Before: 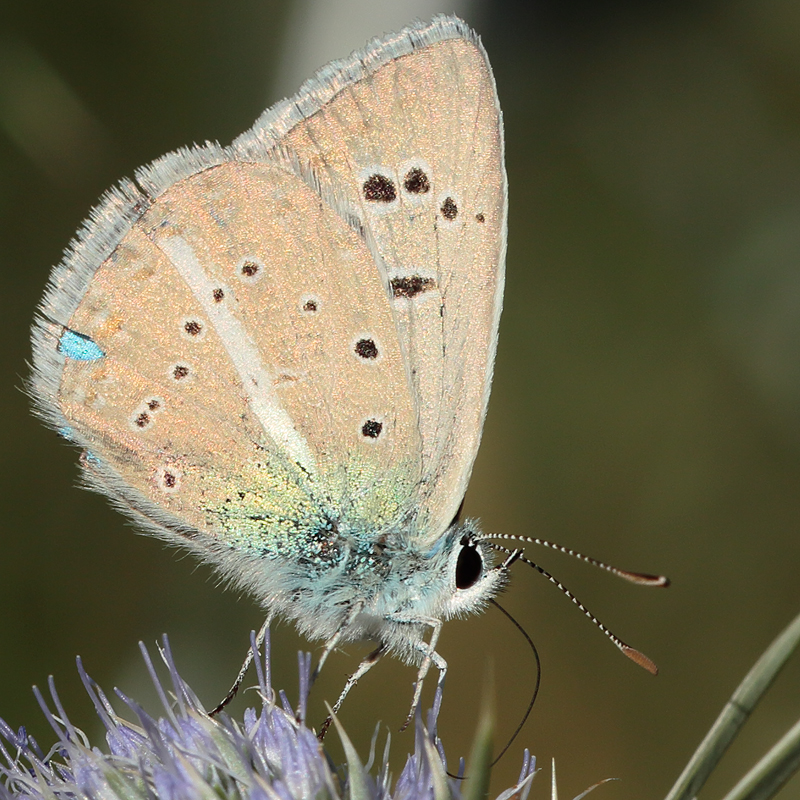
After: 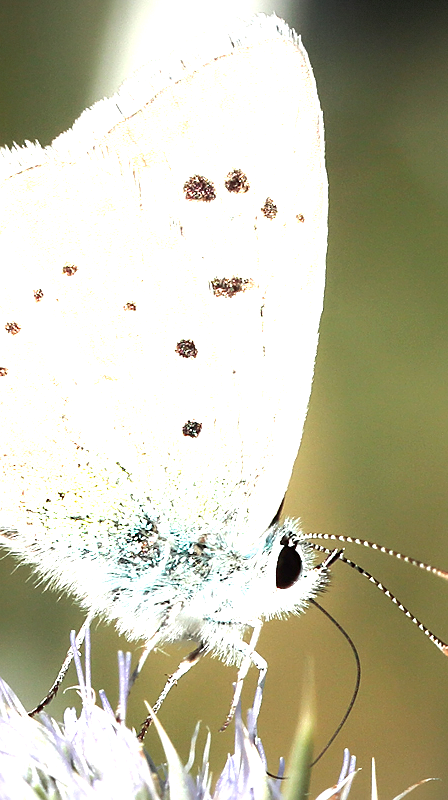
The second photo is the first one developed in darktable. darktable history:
crop and rotate: left 22.567%, right 21.36%
exposure: black level correction 0, exposure 1.696 EV, compensate highlight preservation false
tone equalizer: -8 EV -0.435 EV, -7 EV -0.362 EV, -6 EV -0.3 EV, -5 EV -0.234 EV, -3 EV 0.215 EV, -2 EV 0.347 EV, -1 EV 0.377 EV, +0 EV 0.402 EV, smoothing diameter 2.03%, edges refinement/feathering 16.6, mask exposure compensation -1.57 EV, filter diffusion 5
vignetting: fall-off radius 81.38%, brightness -0.723, saturation -0.48, dithering 8-bit output
sharpen: amount 0.209
